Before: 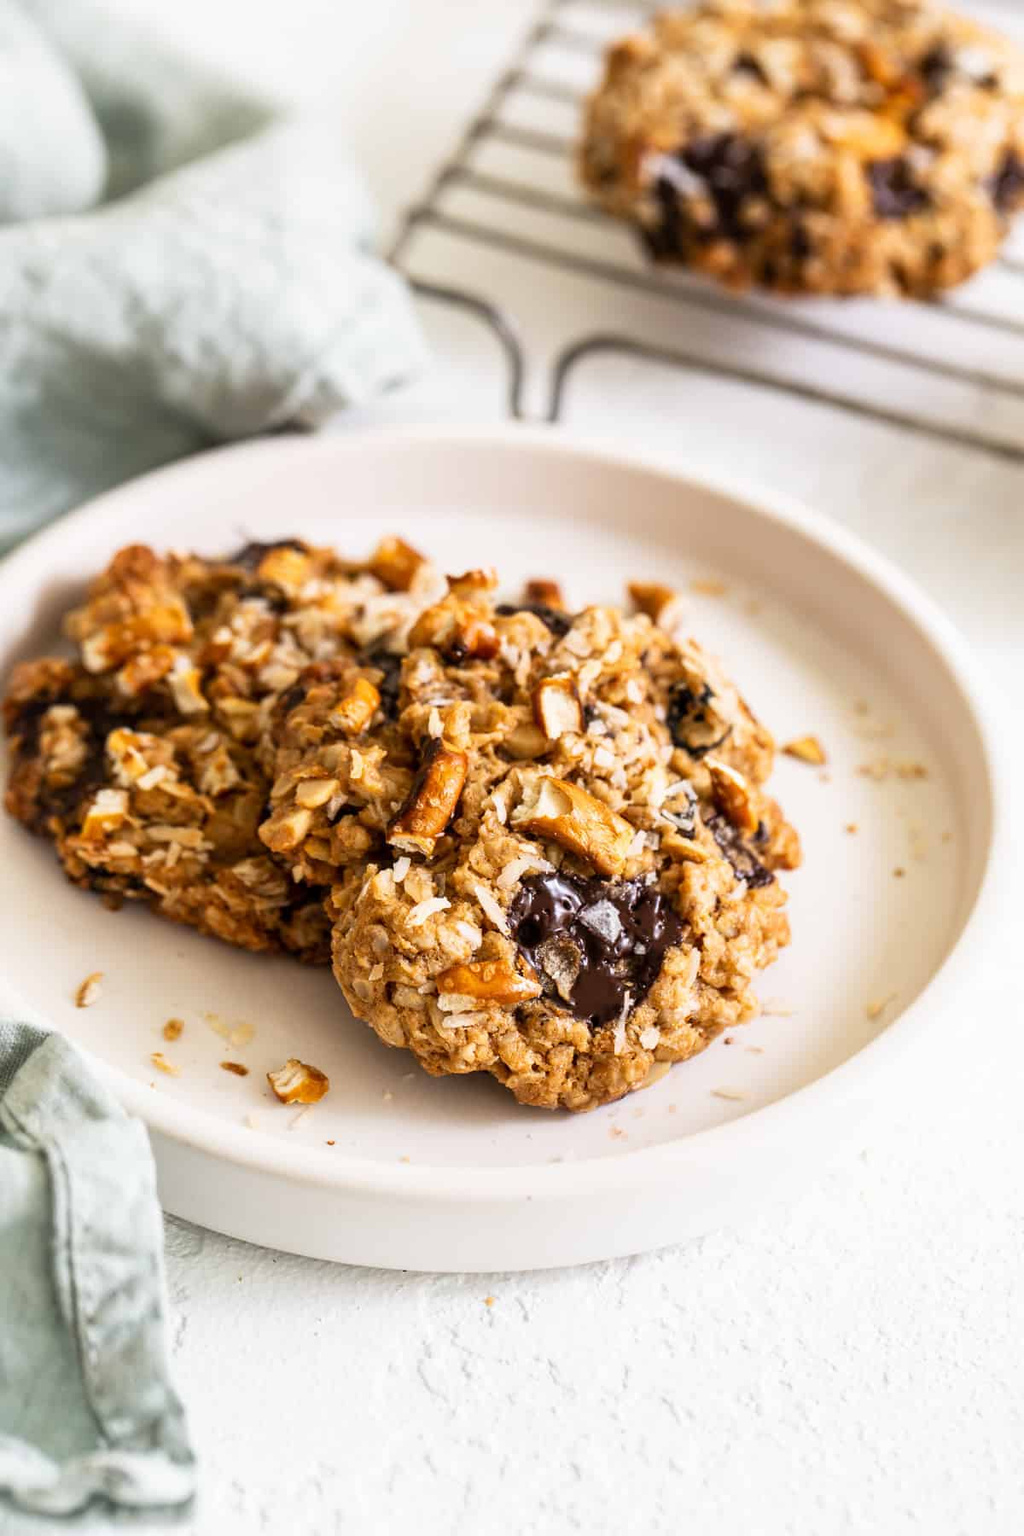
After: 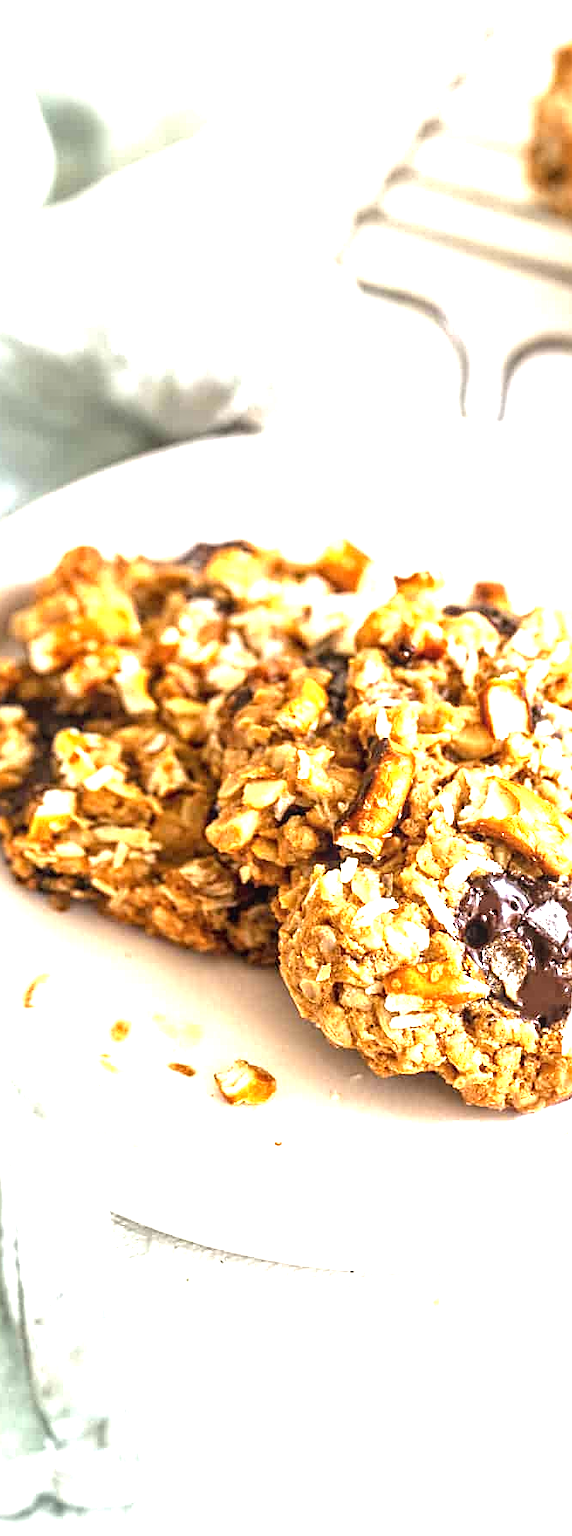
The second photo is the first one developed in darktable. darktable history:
exposure: black level correction 0, exposure 1.471 EV, compensate highlight preservation false
tone equalizer: edges refinement/feathering 500, mask exposure compensation -1.57 EV, preserve details no
crop: left 5.206%, right 38.942%
local contrast: on, module defaults
sharpen: on, module defaults
